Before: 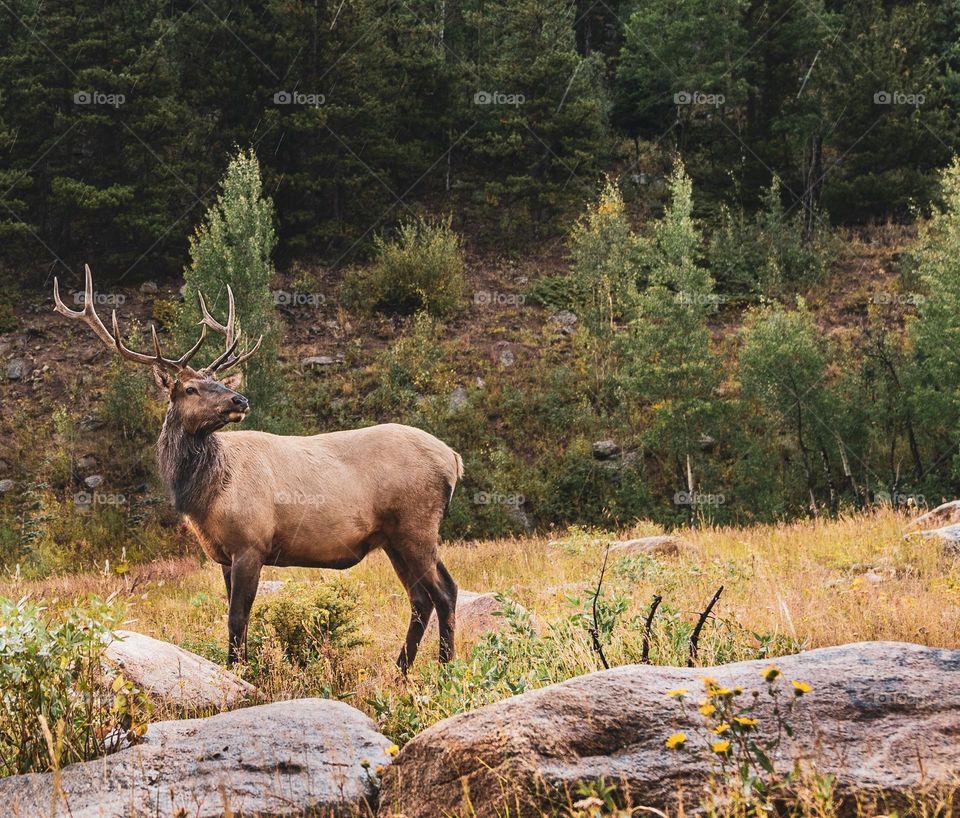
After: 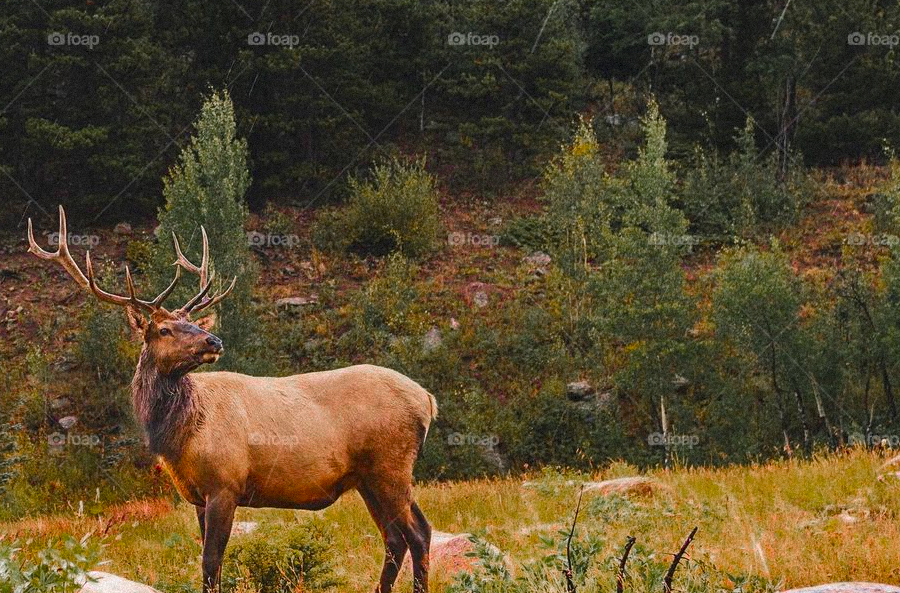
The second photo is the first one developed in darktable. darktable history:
color balance rgb: linear chroma grading › global chroma 15%, perceptual saturation grading › global saturation 30%
crop: left 2.737%, top 7.287%, right 3.421%, bottom 20.179%
grain: mid-tones bias 0%
color zones: curves: ch0 [(0, 0.48) (0.209, 0.398) (0.305, 0.332) (0.429, 0.493) (0.571, 0.5) (0.714, 0.5) (0.857, 0.5) (1, 0.48)]; ch1 [(0, 0.736) (0.143, 0.625) (0.225, 0.371) (0.429, 0.256) (0.571, 0.241) (0.714, 0.213) (0.857, 0.48) (1, 0.736)]; ch2 [(0, 0.448) (0.143, 0.498) (0.286, 0.5) (0.429, 0.5) (0.571, 0.5) (0.714, 0.5) (0.857, 0.5) (1, 0.448)]
